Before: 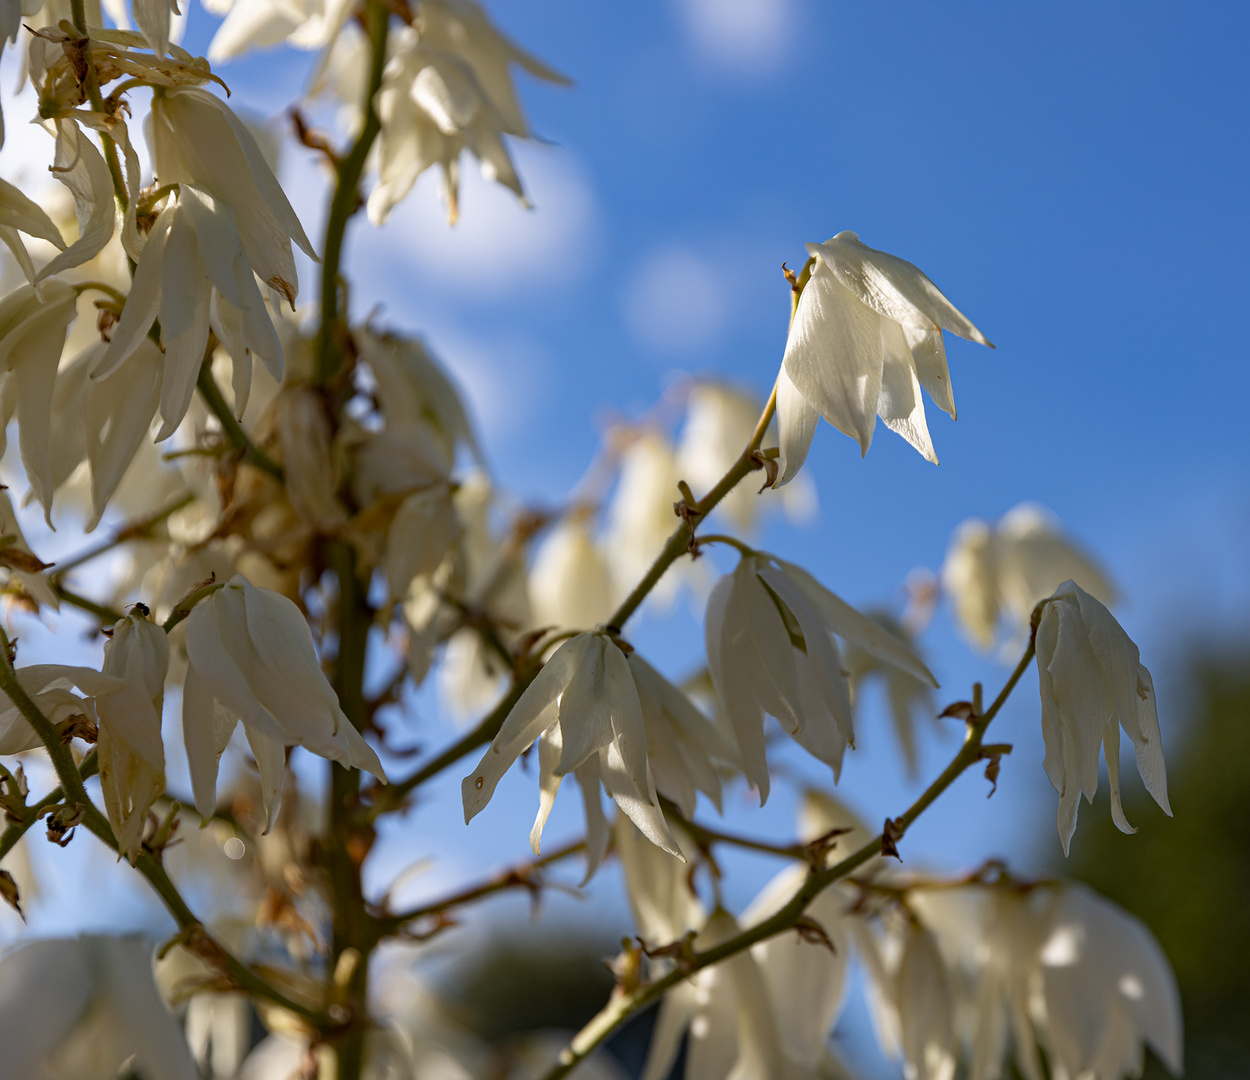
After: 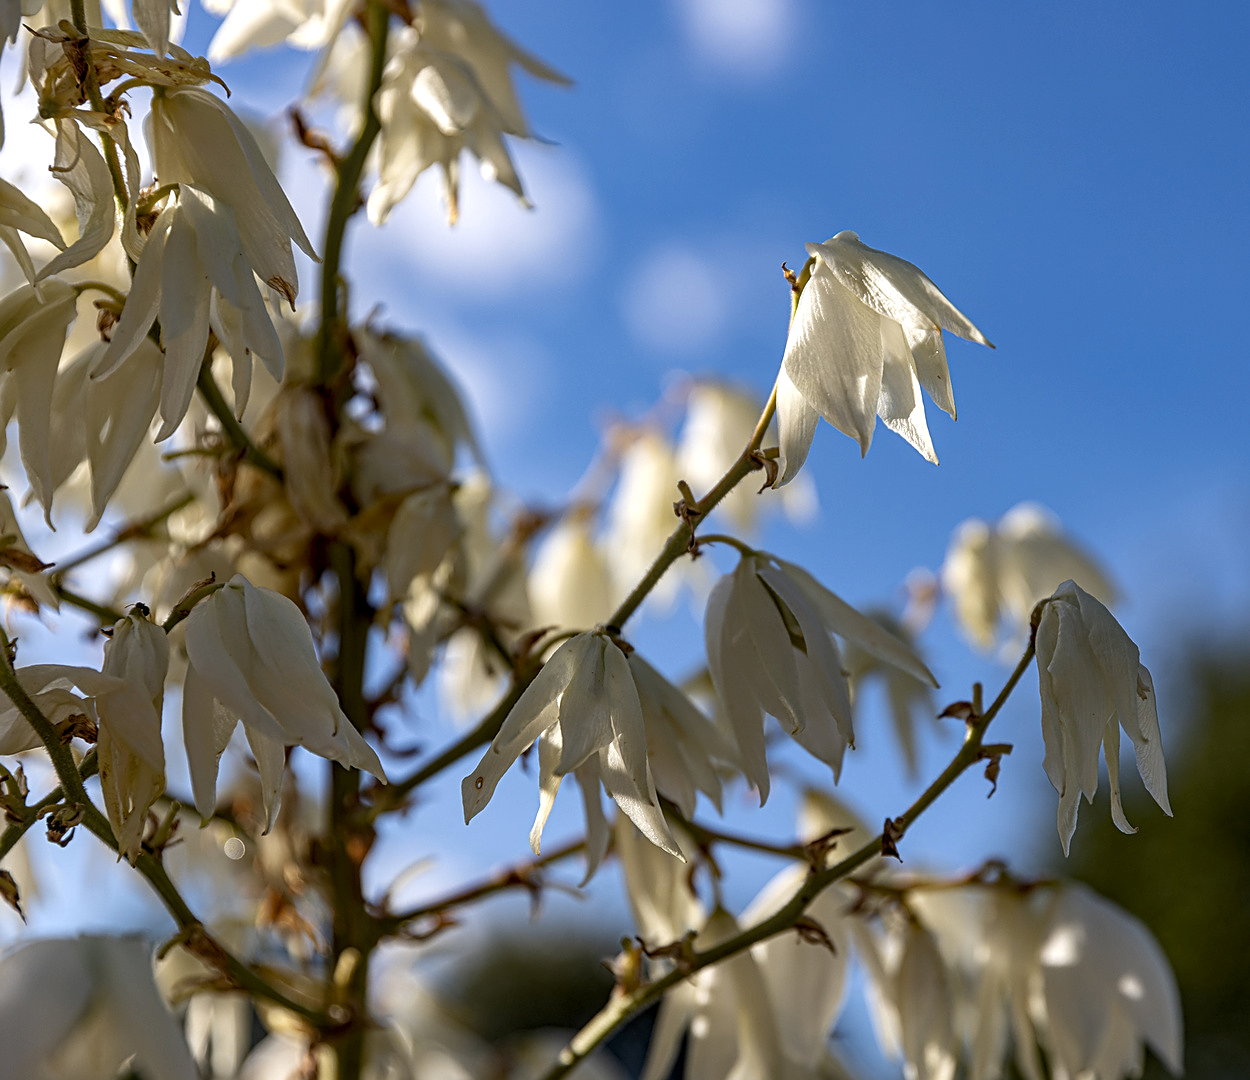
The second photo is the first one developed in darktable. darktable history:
color balance rgb: perceptual saturation grading › global saturation -0.598%, contrast 5.078%
local contrast: on, module defaults
sharpen: on, module defaults
